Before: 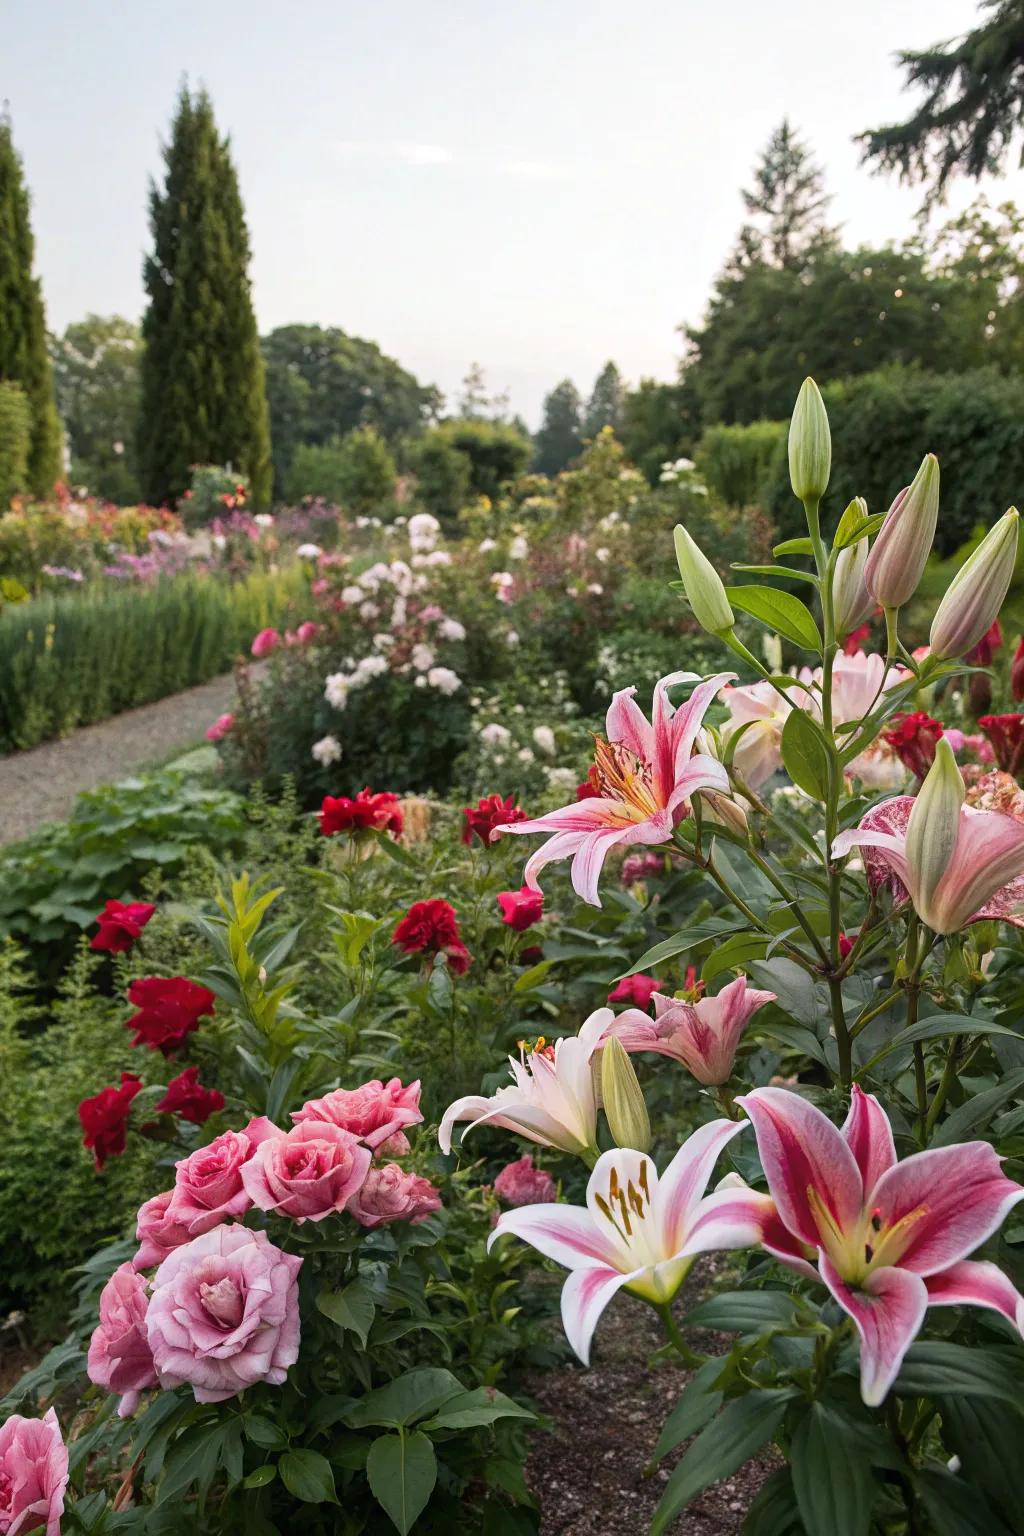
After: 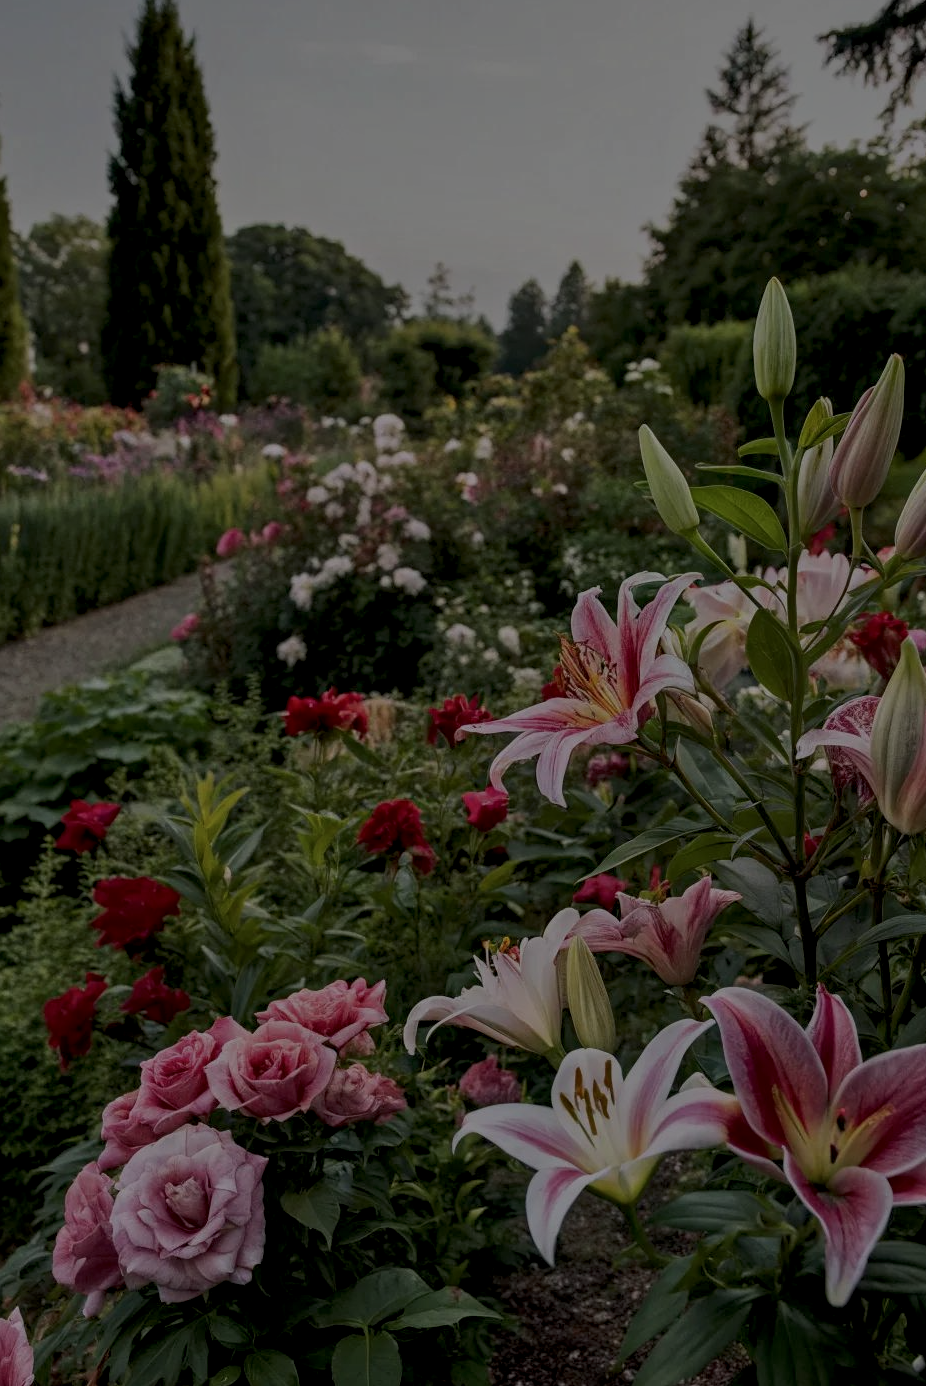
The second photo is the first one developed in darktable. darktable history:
crop: left 3.505%, top 6.522%, right 5.979%, bottom 3.228%
tone equalizer: -8 EV 0.281 EV, -7 EV 0.379 EV, -6 EV 0.451 EV, -5 EV 0.217 EV, -3 EV -0.251 EV, -2 EV -0.415 EV, -1 EV -0.406 EV, +0 EV -0.25 EV
exposure: exposure -2.104 EV, compensate exposure bias true, compensate highlight preservation false
local contrast: detail 154%
